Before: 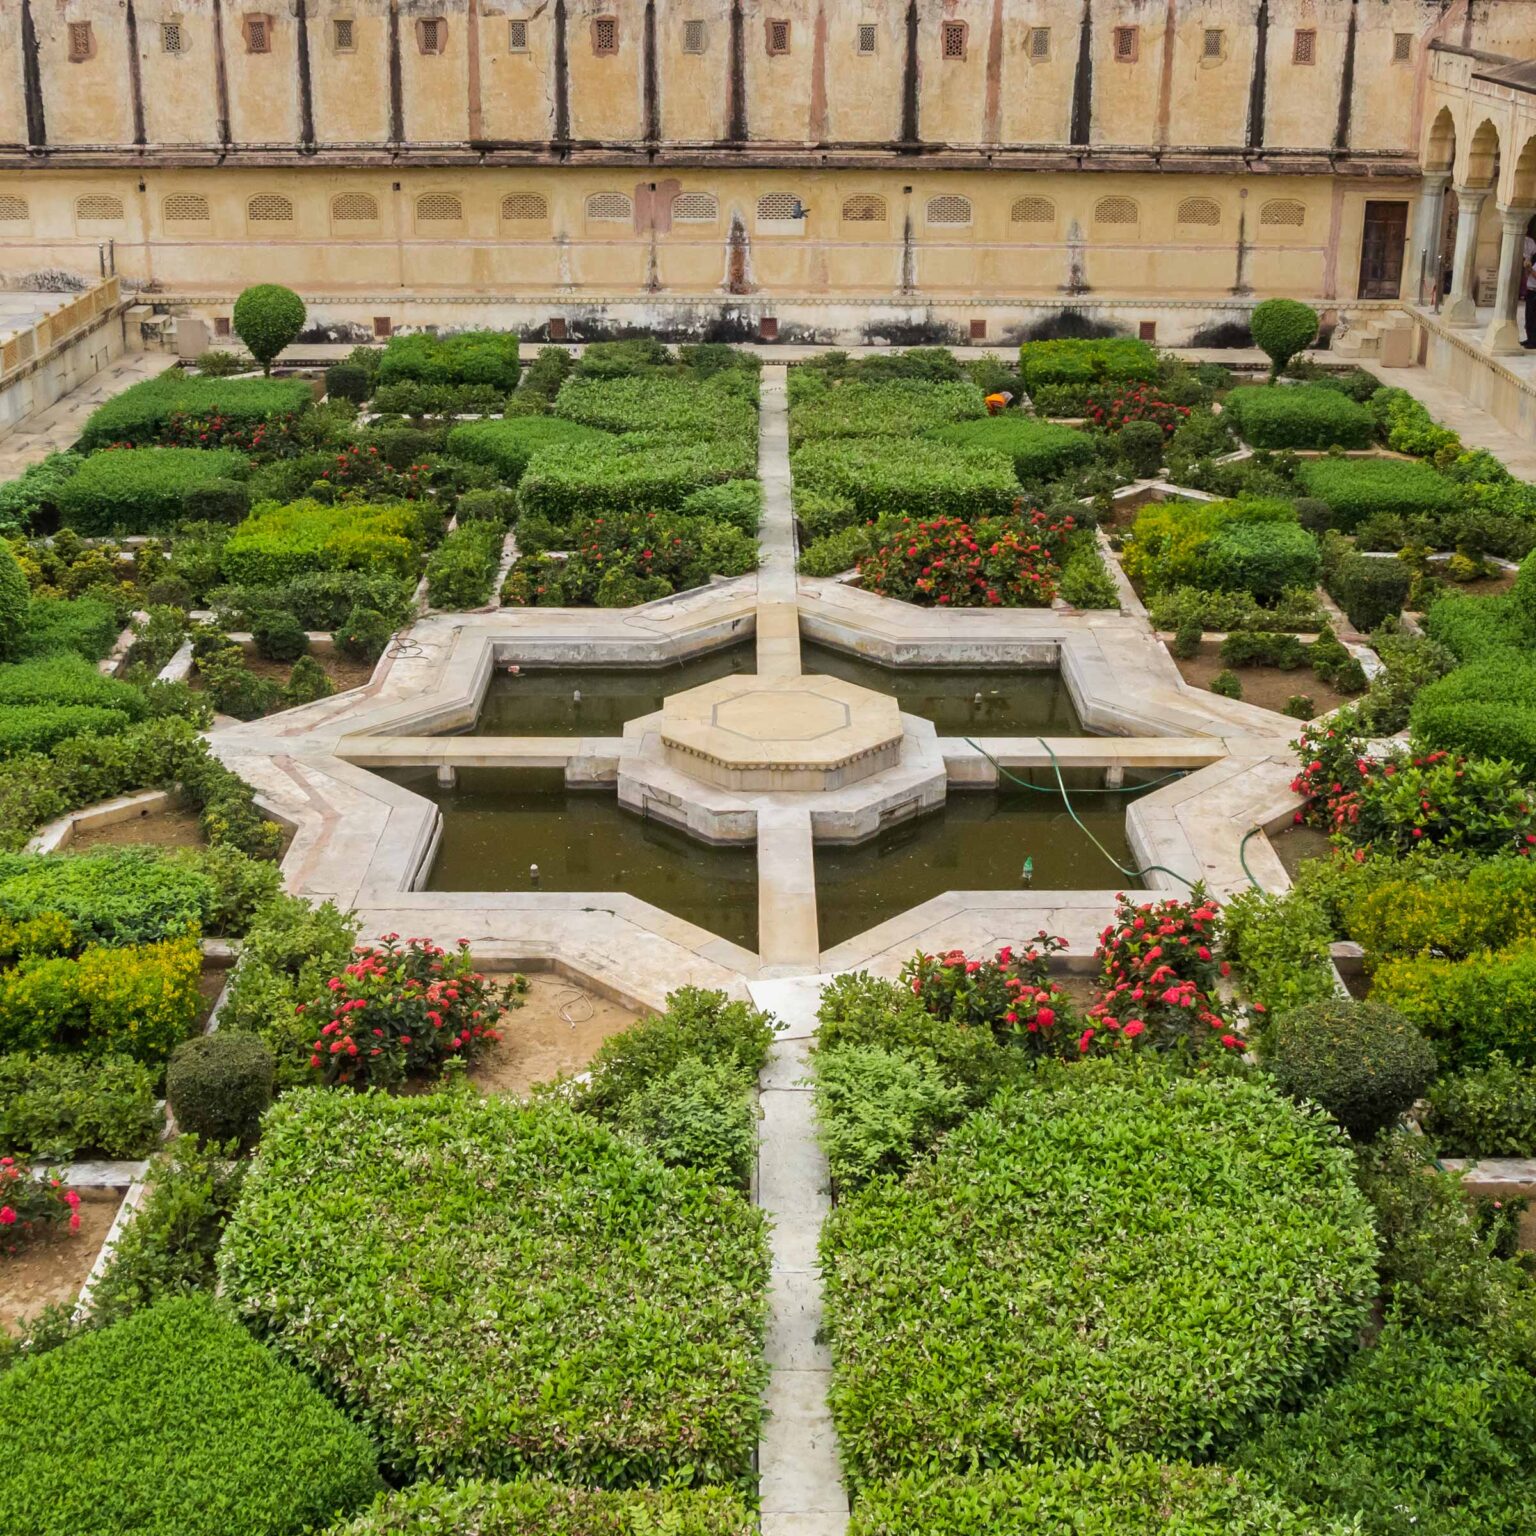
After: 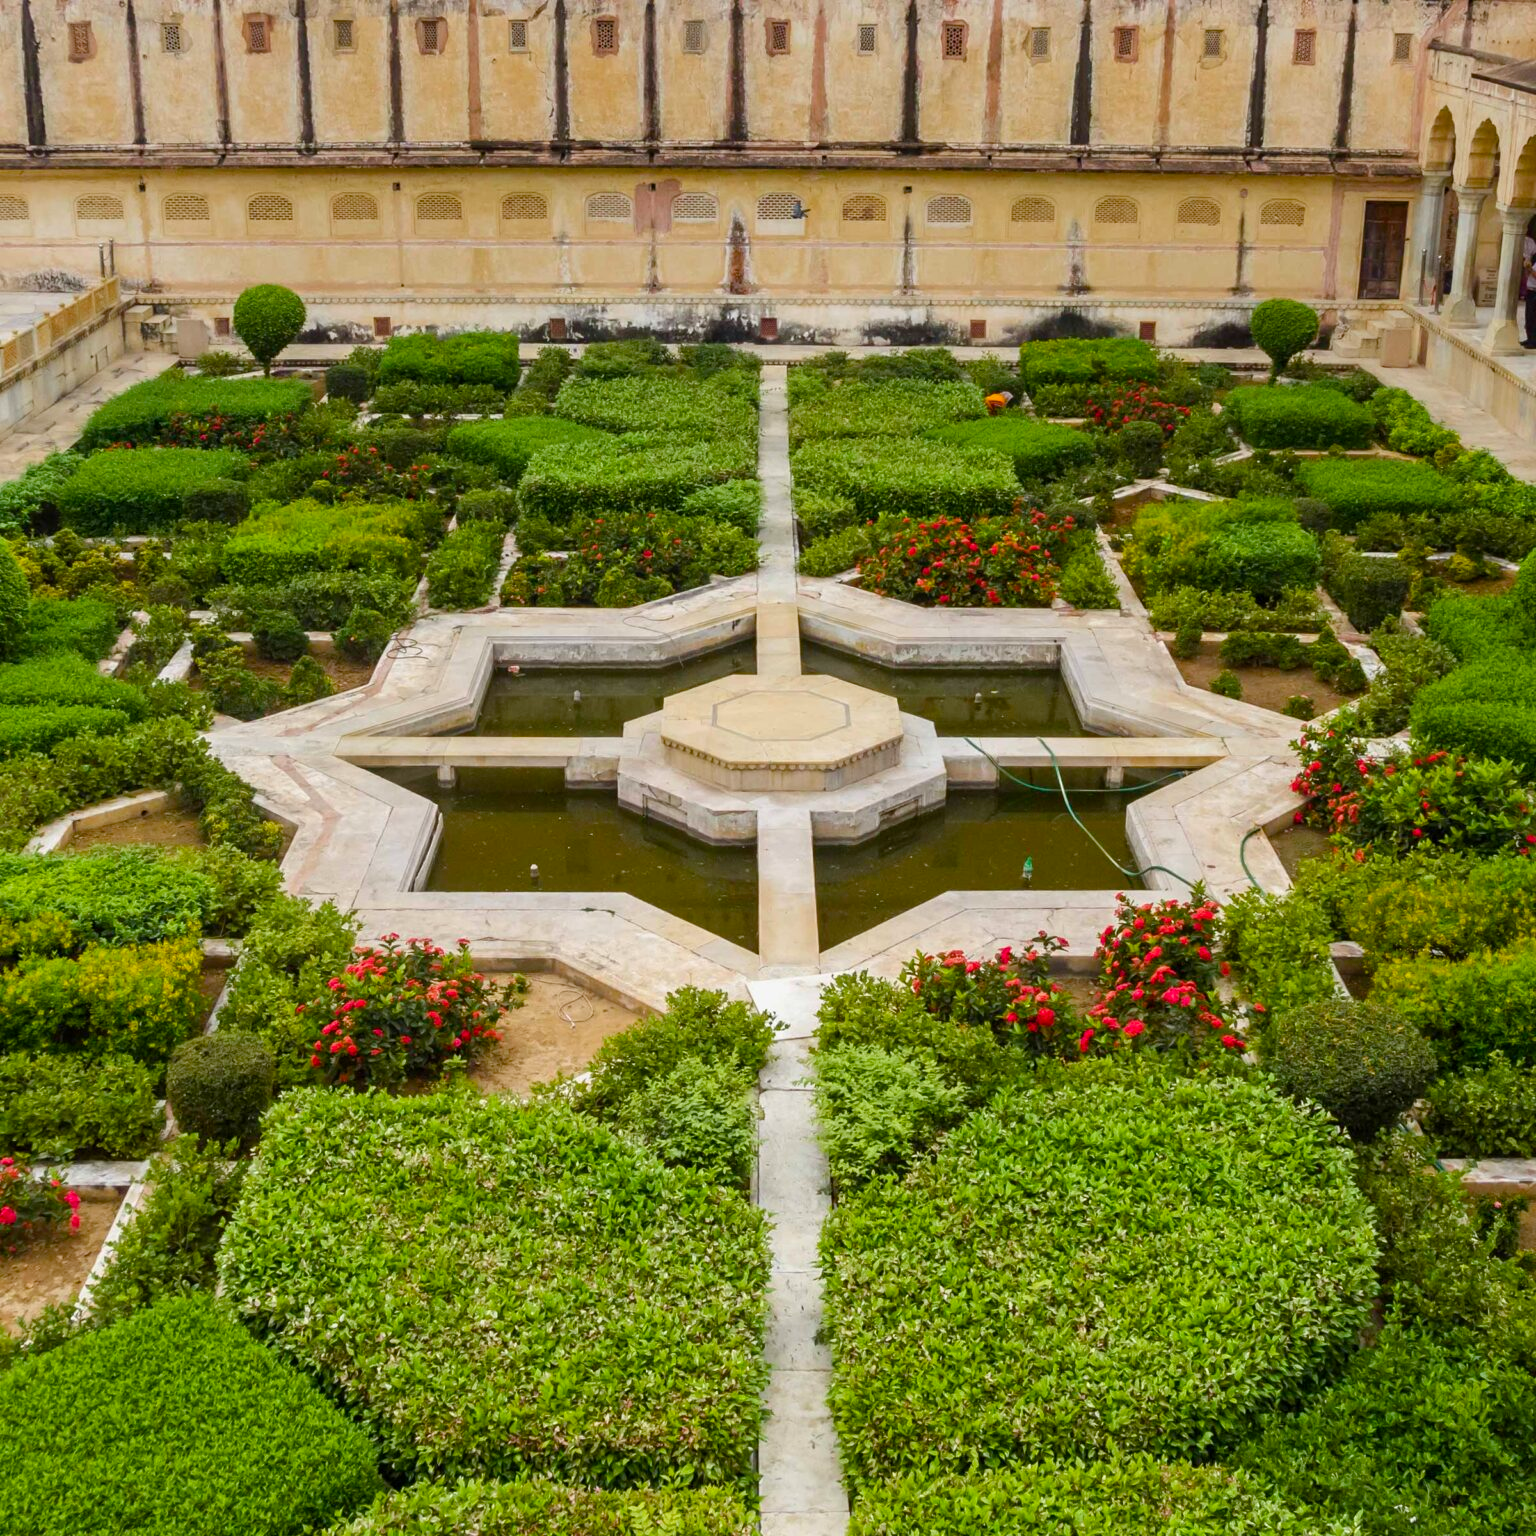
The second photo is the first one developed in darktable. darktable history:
color balance rgb: perceptual saturation grading › global saturation 27.529%, perceptual saturation grading › highlights -25.368%, perceptual saturation grading › shadows 25.396%, global vibrance 14.292%
